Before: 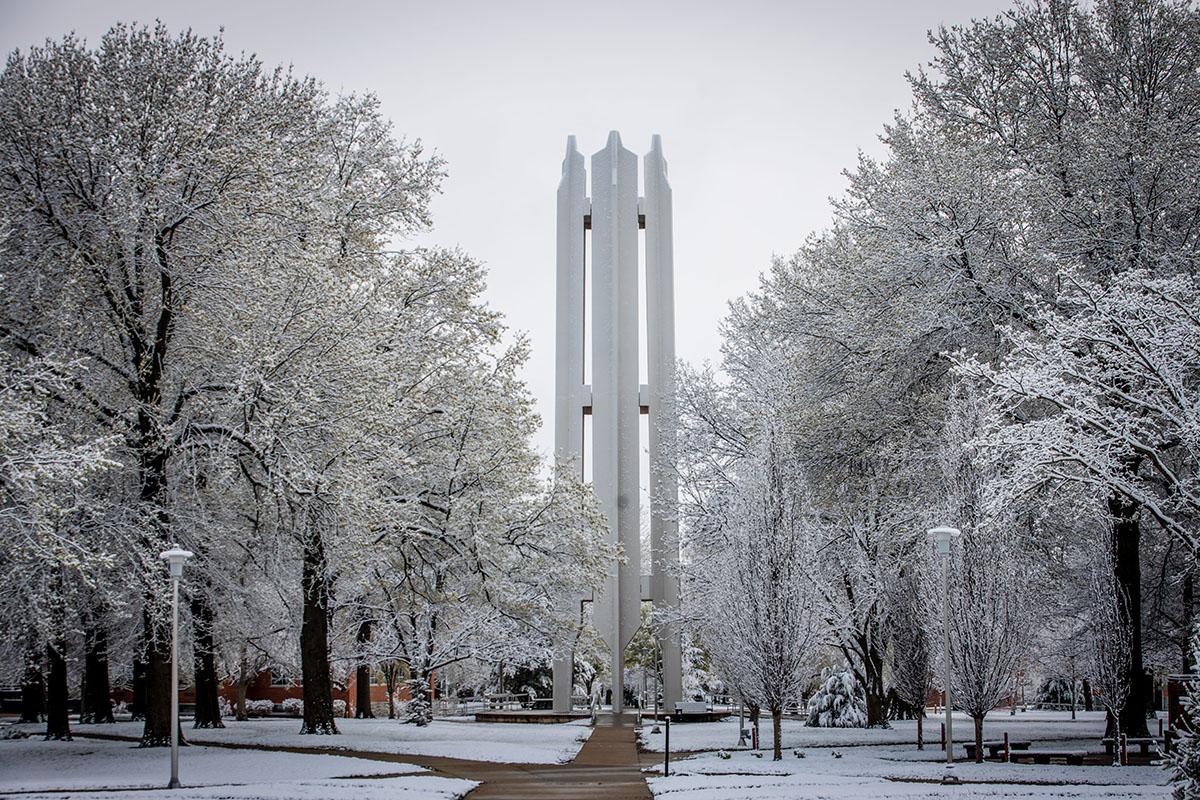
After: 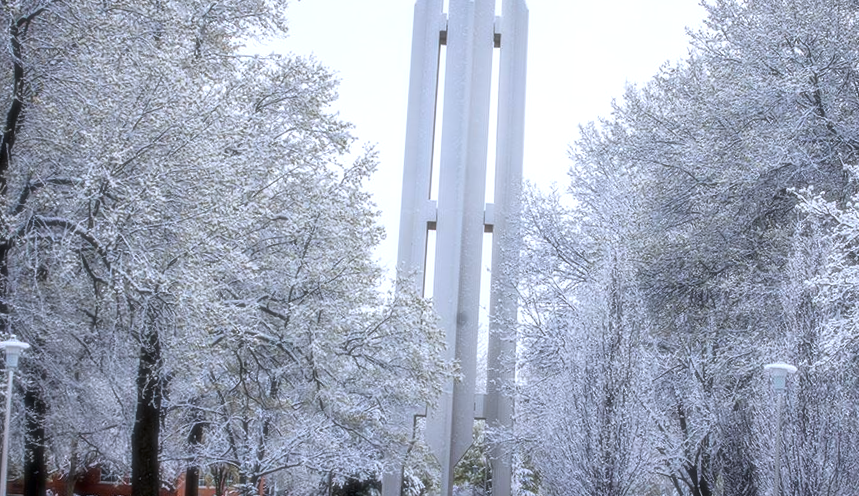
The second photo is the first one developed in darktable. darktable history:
crop and rotate: angle -3.37°, left 9.79%, top 20.73%, right 12.42%, bottom 11.82%
soften: size 19.52%, mix 20.32%
exposure: exposure 0.375 EV, compensate highlight preservation false
color calibration: illuminant as shot in camera, x 0.37, y 0.382, temperature 4313.32 K
